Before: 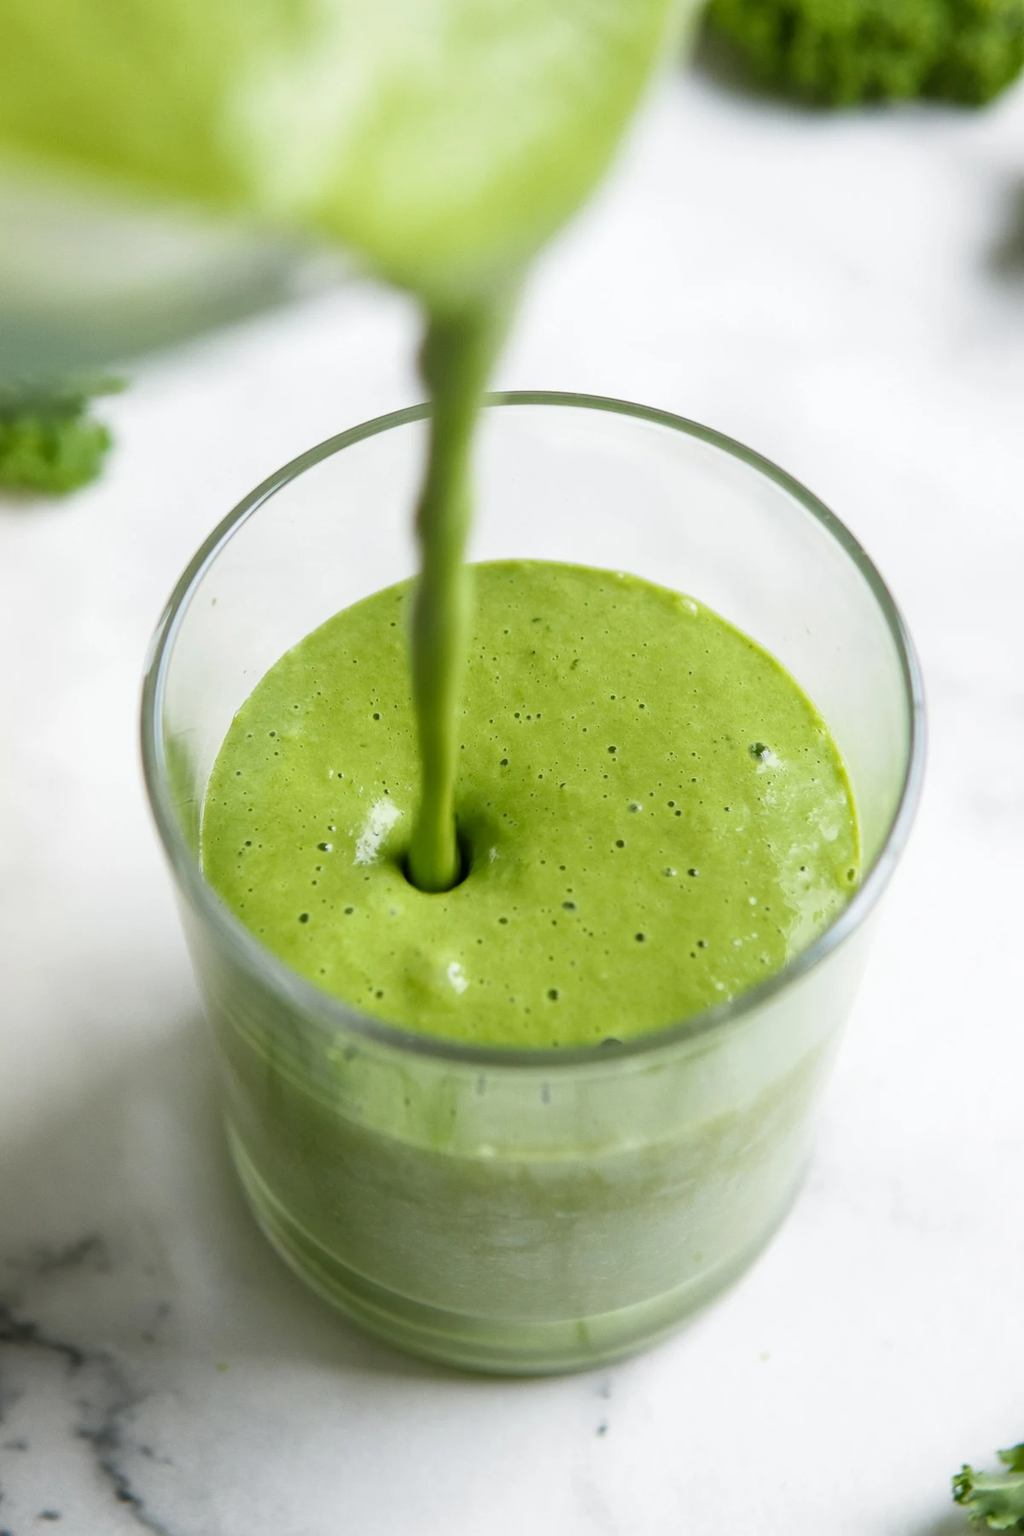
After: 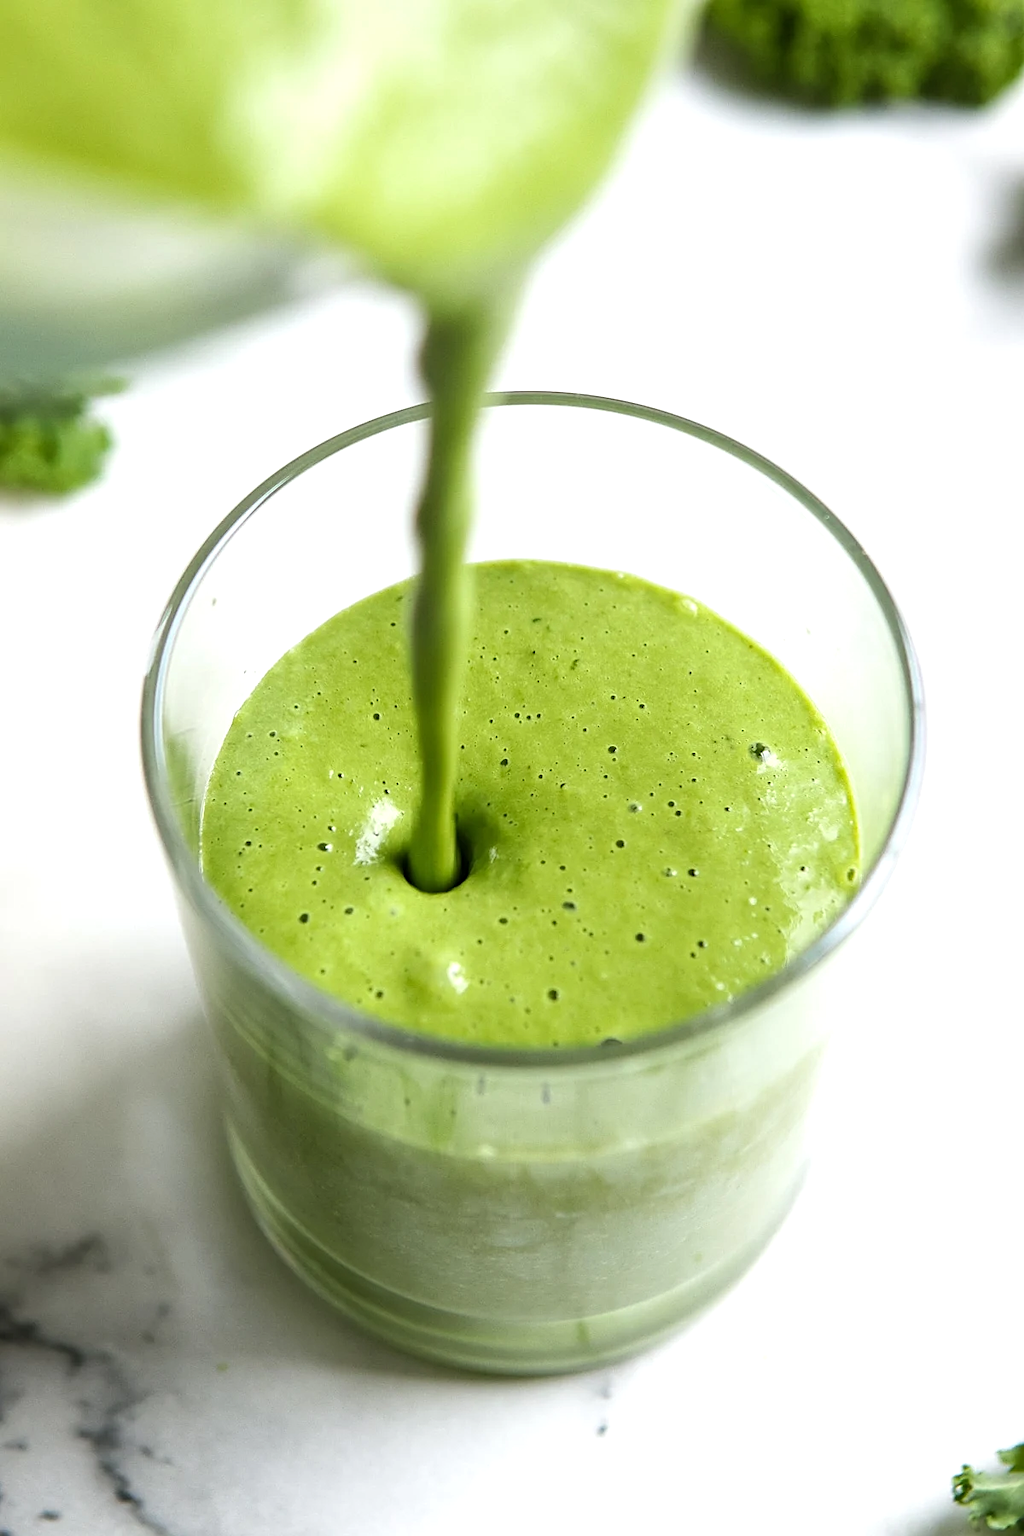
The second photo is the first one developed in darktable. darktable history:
sharpen: on, module defaults
tone equalizer: -8 EV -0.417 EV, -7 EV -0.389 EV, -6 EV -0.333 EV, -5 EV -0.222 EV, -3 EV 0.222 EV, -2 EV 0.333 EV, -1 EV 0.389 EV, +0 EV 0.417 EV, edges refinement/feathering 500, mask exposure compensation -1.25 EV, preserve details no
